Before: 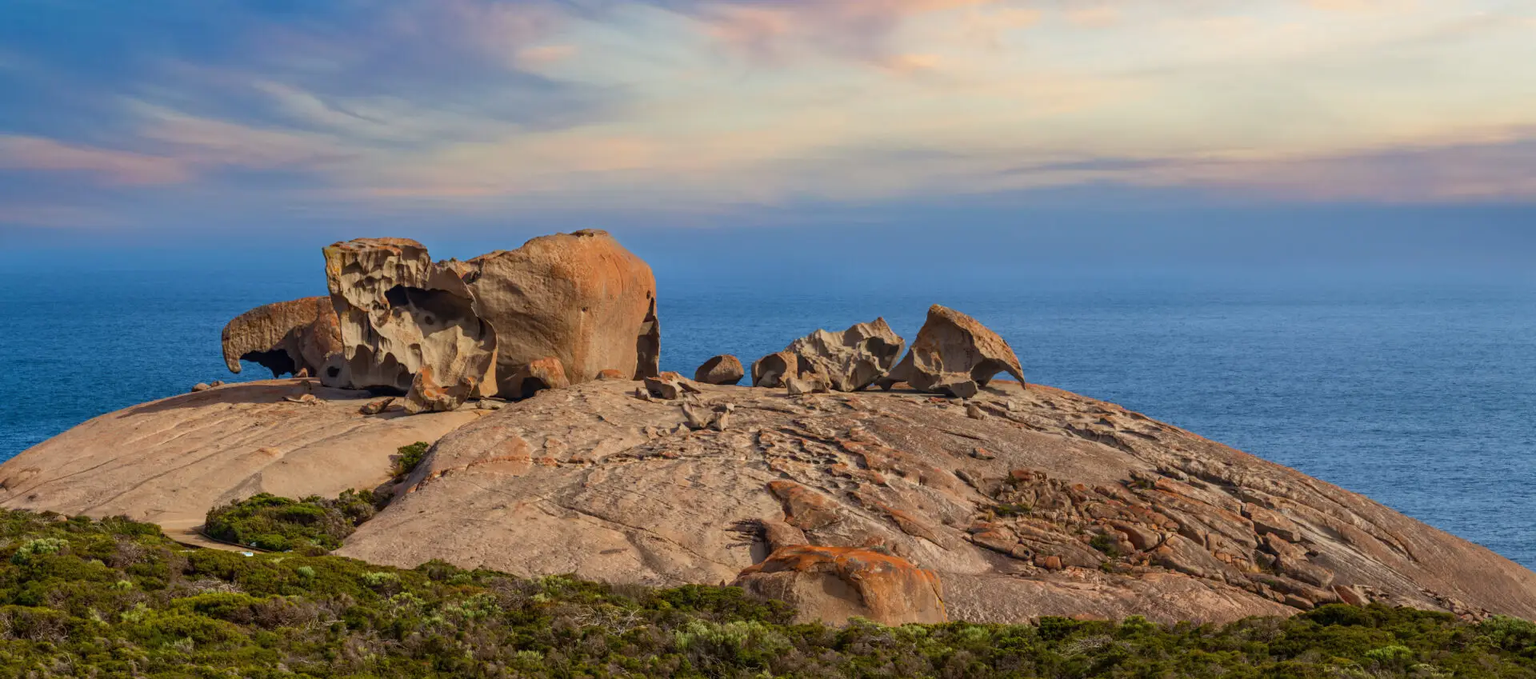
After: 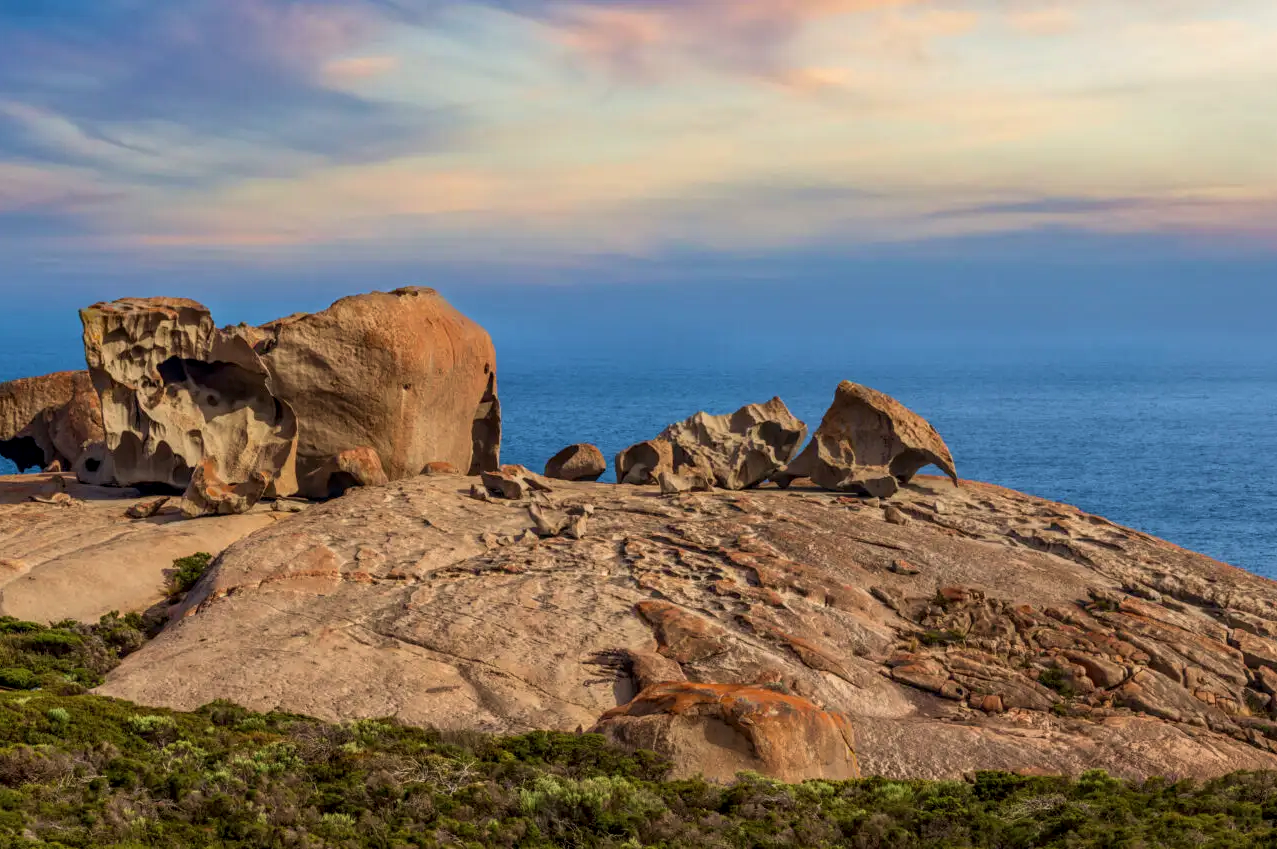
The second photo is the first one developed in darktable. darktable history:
crop: left 16.899%, right 16.556%
local contrast: on, module defaults
velvia: on, module defaults
